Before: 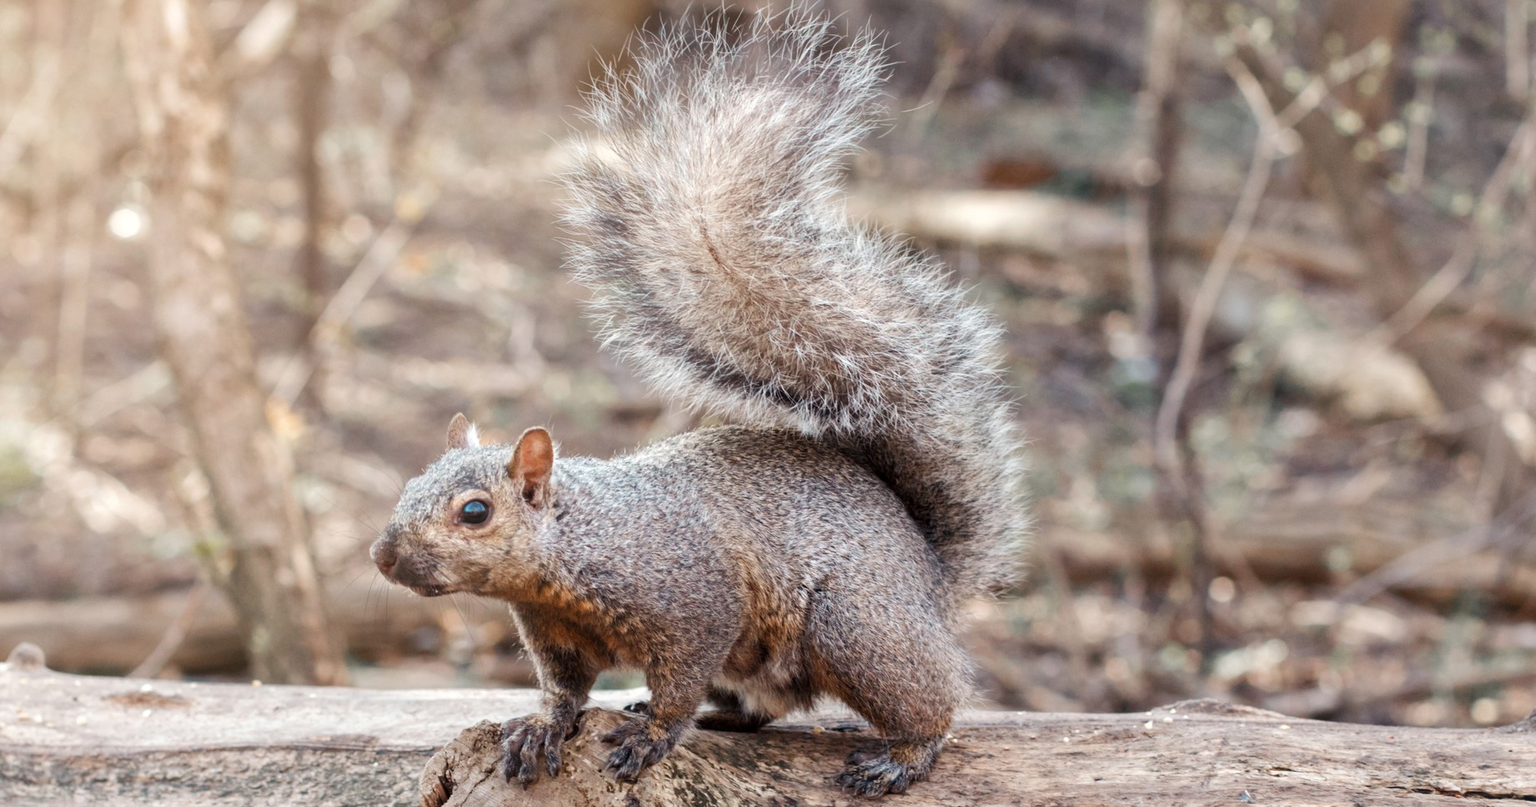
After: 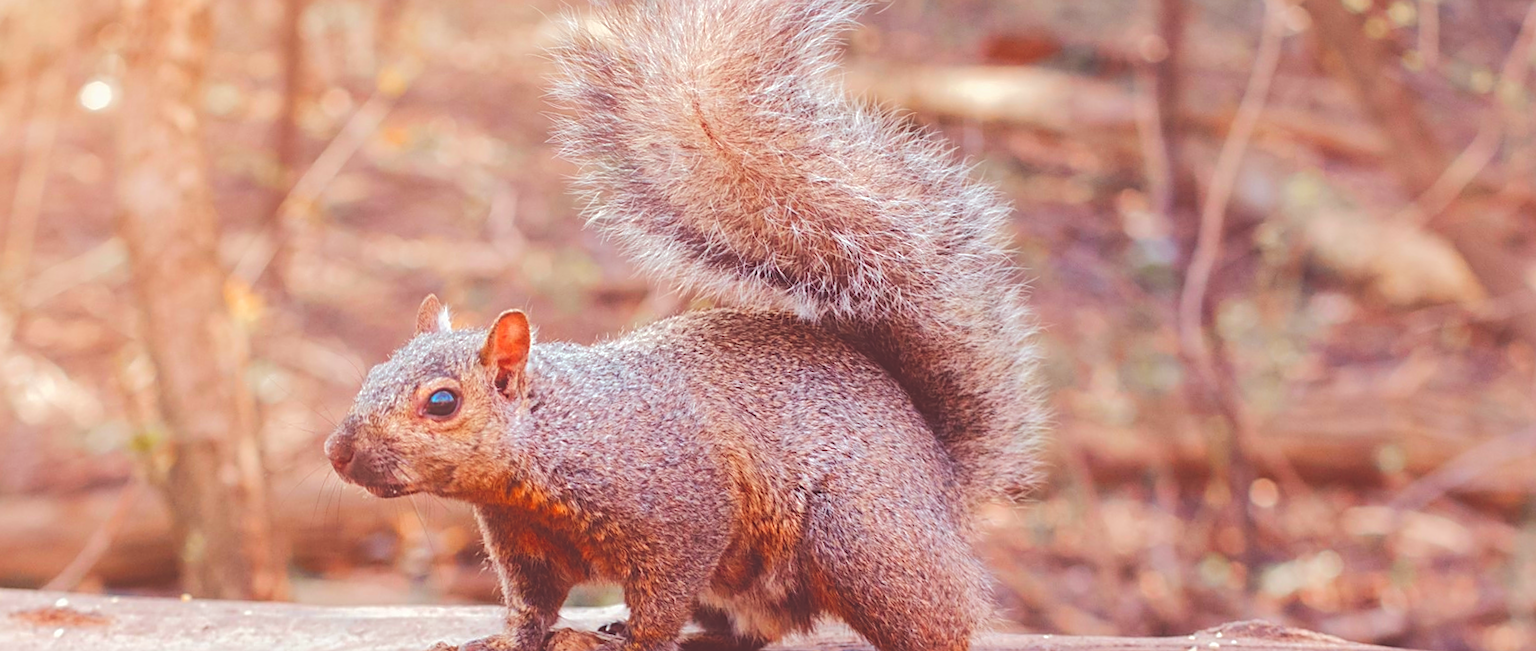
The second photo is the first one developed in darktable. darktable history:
exposure: black level correction -0.03, compensate highlight preservation false
crop: top 13.819%, bottom 11.169%
rotate and perspective: rotation 0.215°, lens shift (vertical) -0.139, crop left 0.069, crop right 0.939, crop top 0.002, crop bottom 0.996
sharpen: on, module defaults
color correction: saturation 1.8
rgb levels: mode RGB, independent channels, levels [[0, 0.474, 1], [0, 0.5, 1], [0, 0.5, 1]]
contrast equalizer: y [[0.5, 0.5, 0.472, 0.5, 0.5, 0.5], [0.5 ×6], [0.5 ×6], [0 ×6], [0 ×6]]
base curve: curves: ch0 [(0, 0) (0.235, 0.266) (0.503, 0.496) (0.786, 0.72) (1, 1)]
